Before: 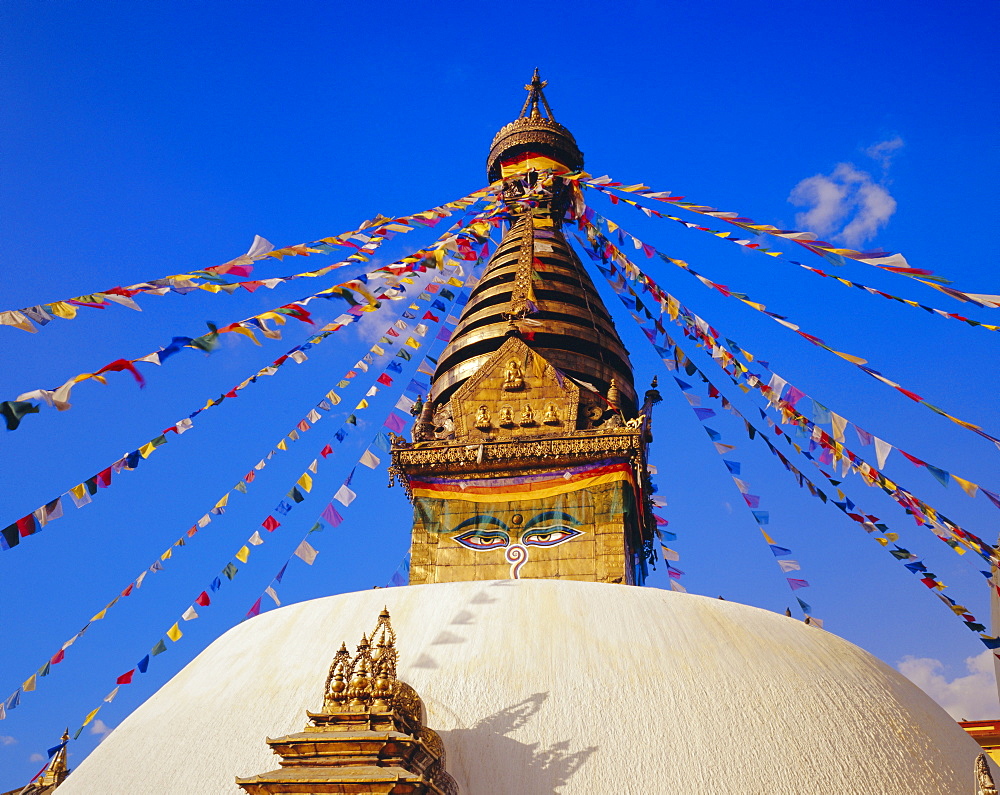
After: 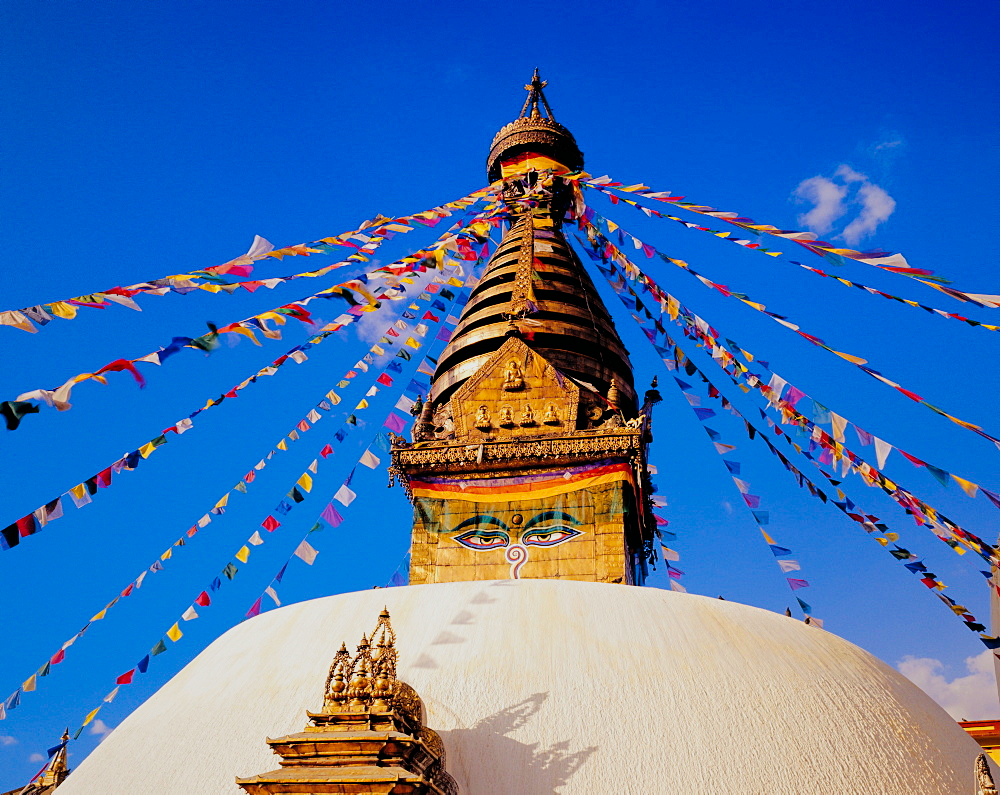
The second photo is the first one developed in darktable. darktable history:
filmic rgb: black relative exposure -5.01 EV, white relative exposure 3.54 EV, hardness 3.17, contrast 1.198, highlights saturation mix -28.82%
